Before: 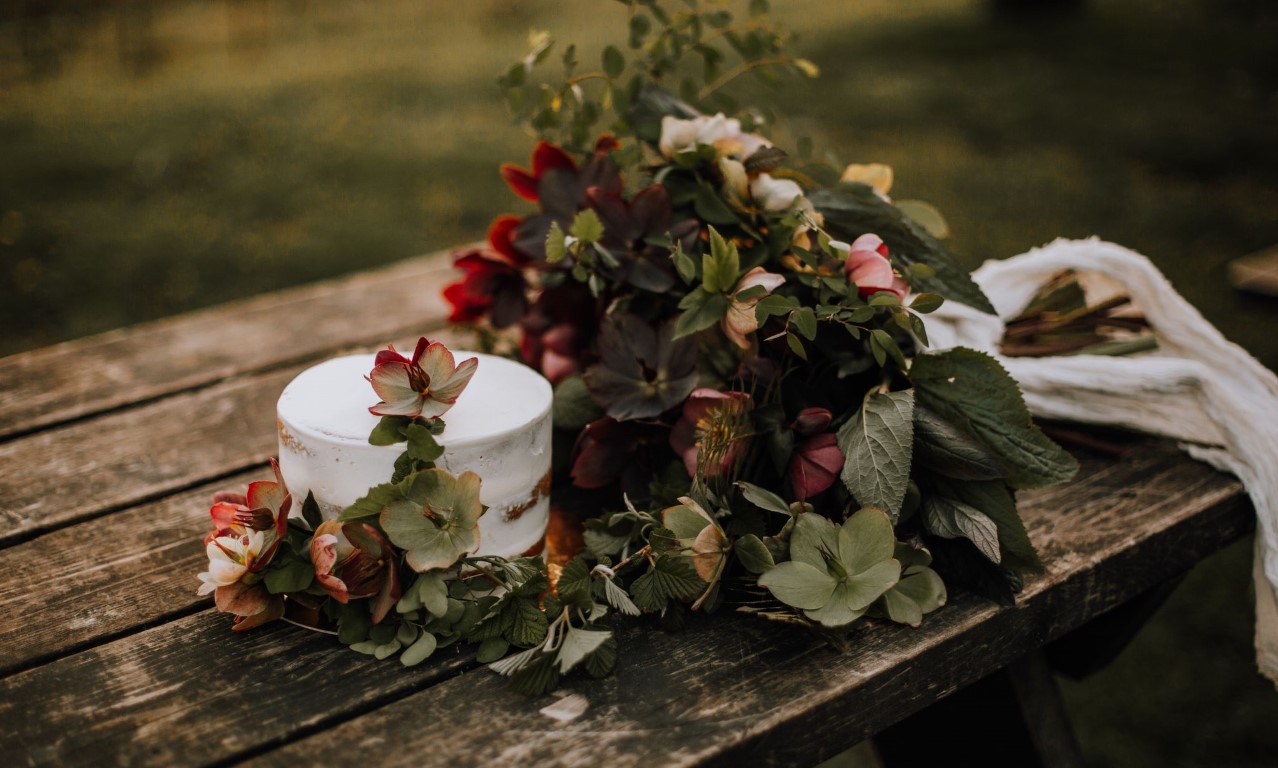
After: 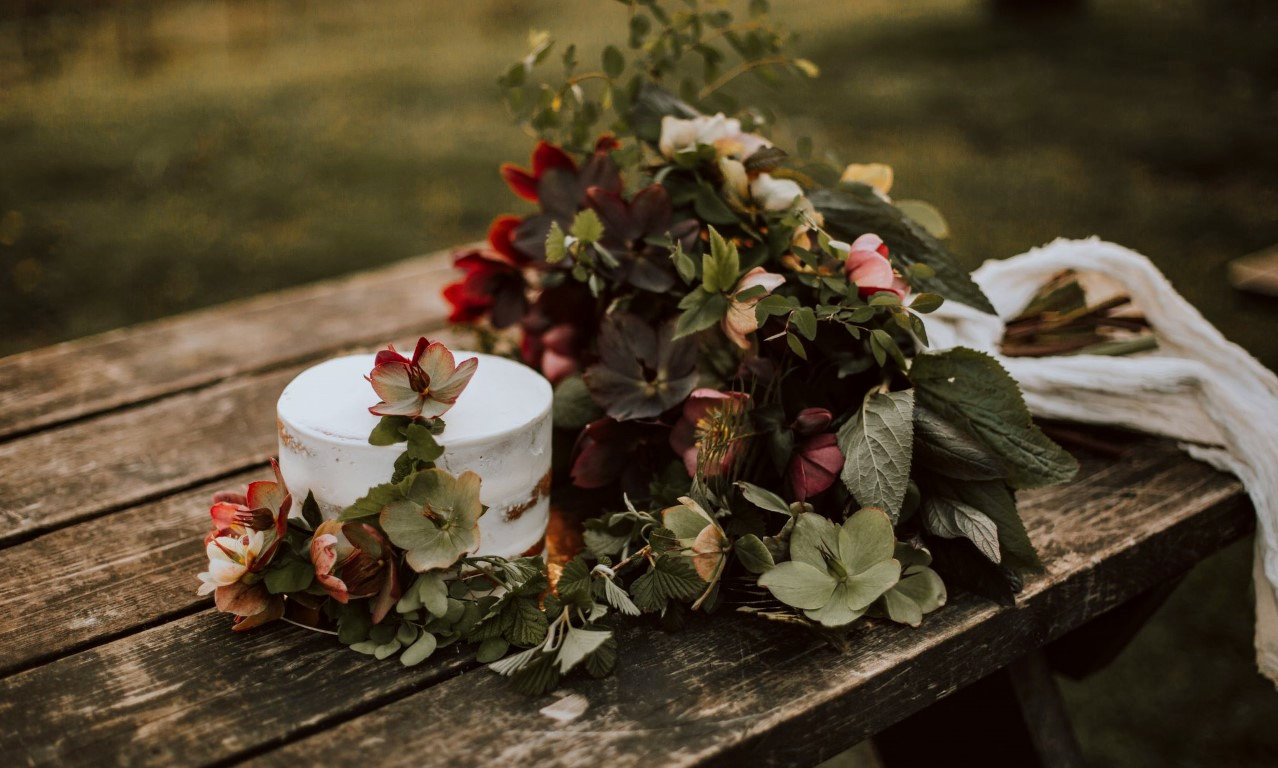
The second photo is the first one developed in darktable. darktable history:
shadows and highlights: shadows 37.27, highlights -28.18, soften with gaussian
color correction: highlights a* -2.73, highlights b* -2.09, shadows a* 2.41, shadows b* 2.73
